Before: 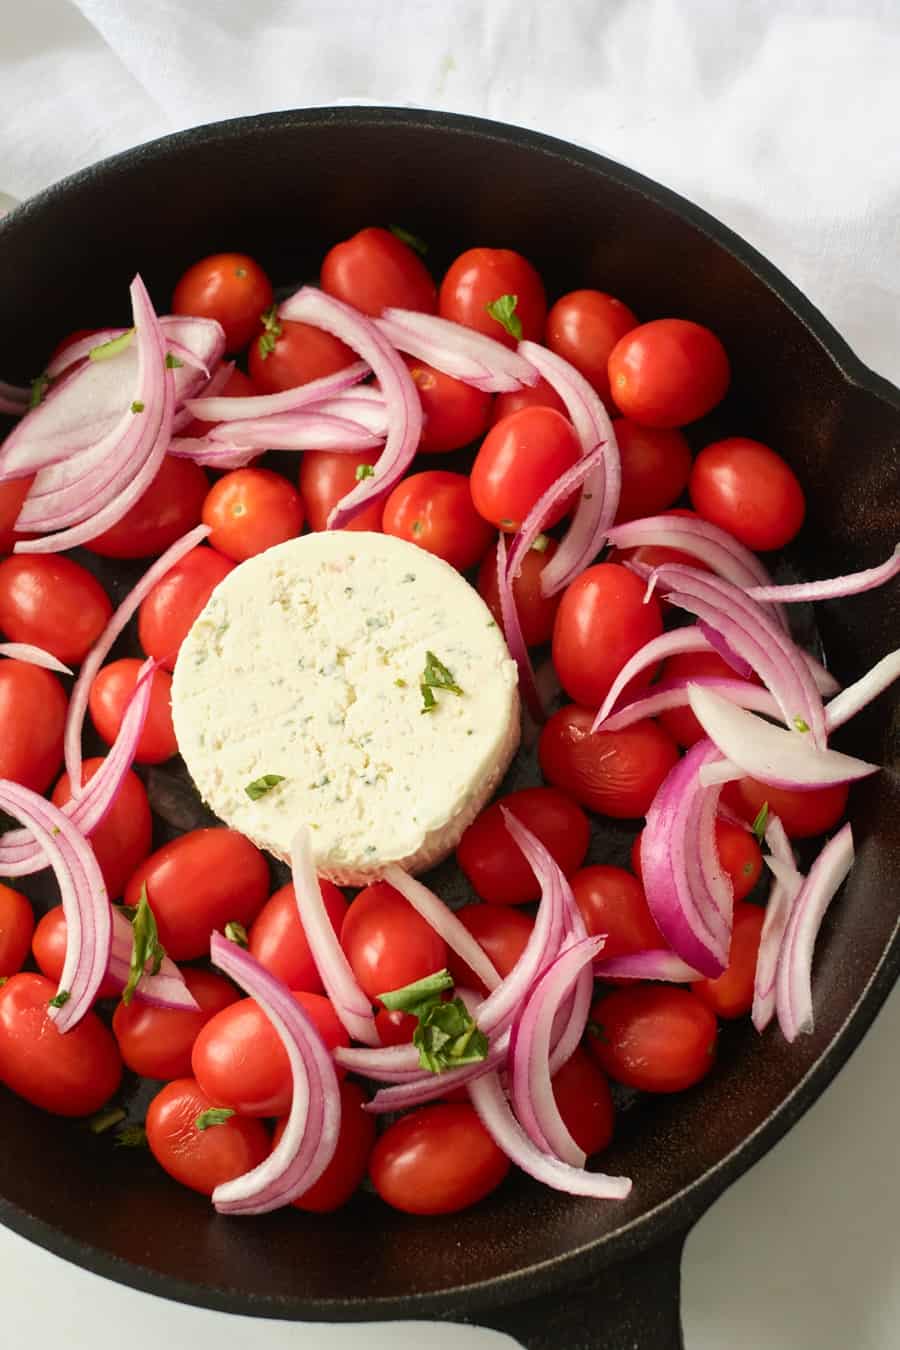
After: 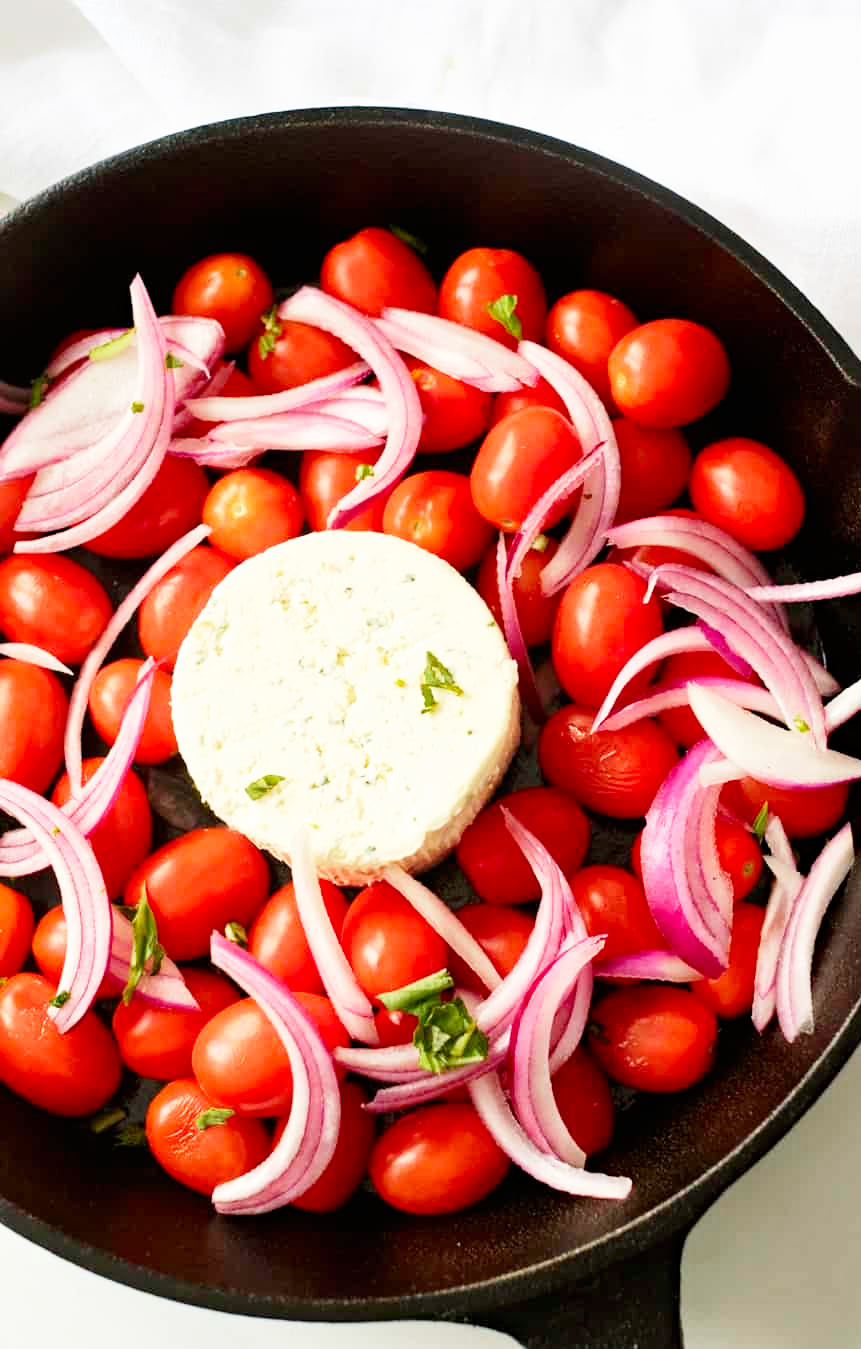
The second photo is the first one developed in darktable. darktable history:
base curve: curves: ch0 [(0, 0) (0.005, 0.002) (0.15, 0.3) (0.4, 0.7) (0.75, 0.95) (1, 1)], preserve colors none
haze removal: compatibility mode true, adaptive false
tone curve: color space Lab, independent channels, preserve colors none
crop: right 4.252%, bottom 0.034%
